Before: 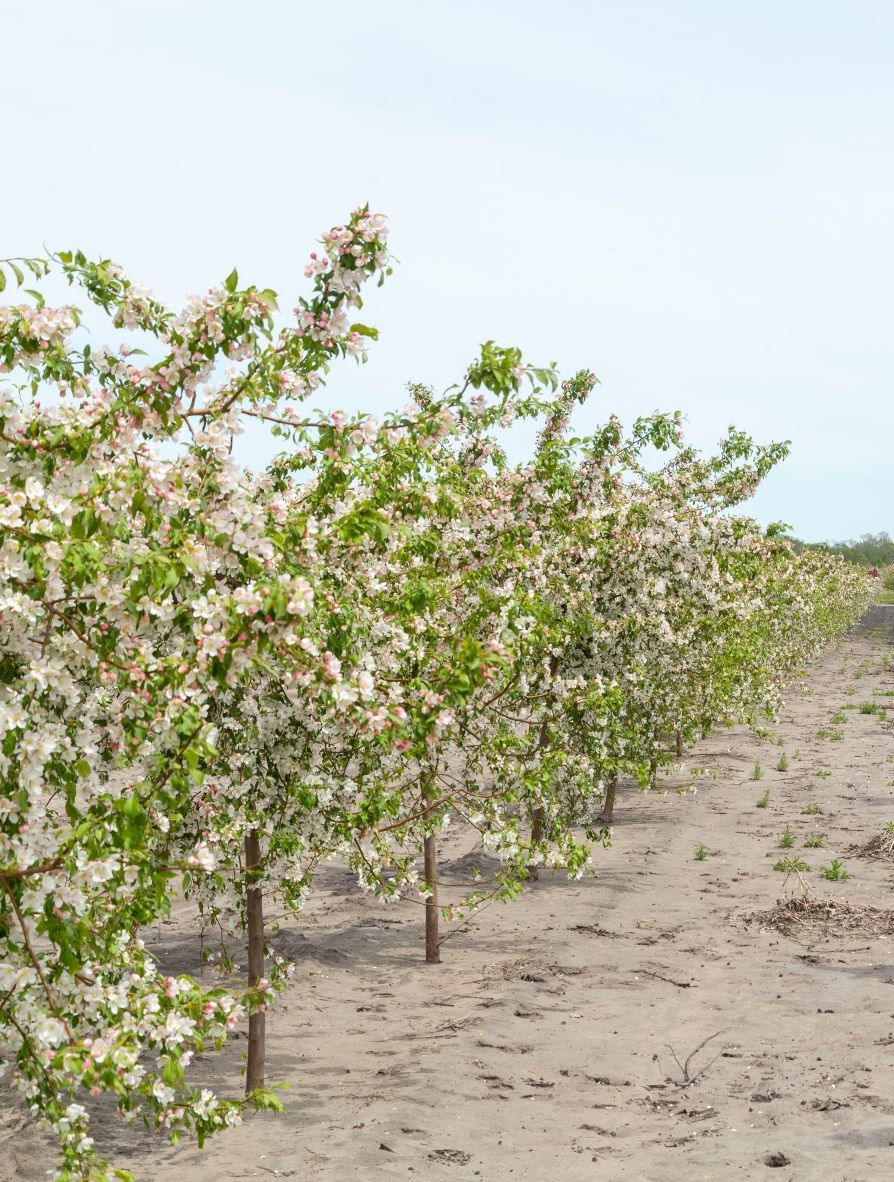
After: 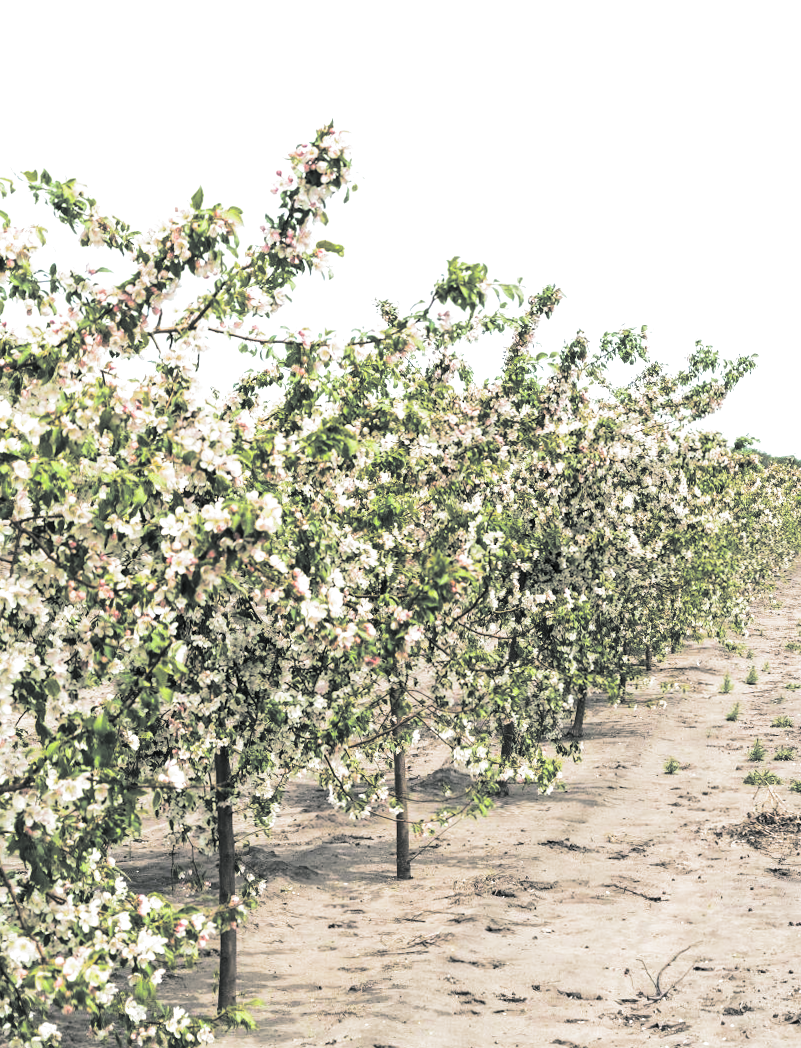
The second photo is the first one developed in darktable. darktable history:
crop: left 3.305%, top 6.436%, right 6.389%, bottom 3.258%
velvia: on, module defaults
split-toning: shadows › hue 190.8°, shadows › saturation 0.05, highlights › hue 54°, highlights › saturation 0.05, compress 0%
tone equalizer: -8 EV -0.75 EV, -7 EV -0.7 EV, -6 EV -0.6 EV, -5 EV -0.4 EV, -3 EV 0.4 EV, -2 EV 0.6 EV, -1 EV 0.7 EV, +0 EV 0.75 EV, edges refinement/feathering 500, mask exposure compensation -1.57 EV, preserve details no
rotate and perspective: rotation -0.45°, automatic cropping original format, crop left 0.008, crop right 0.992, crop top 0.012, crop bottom 0.988
